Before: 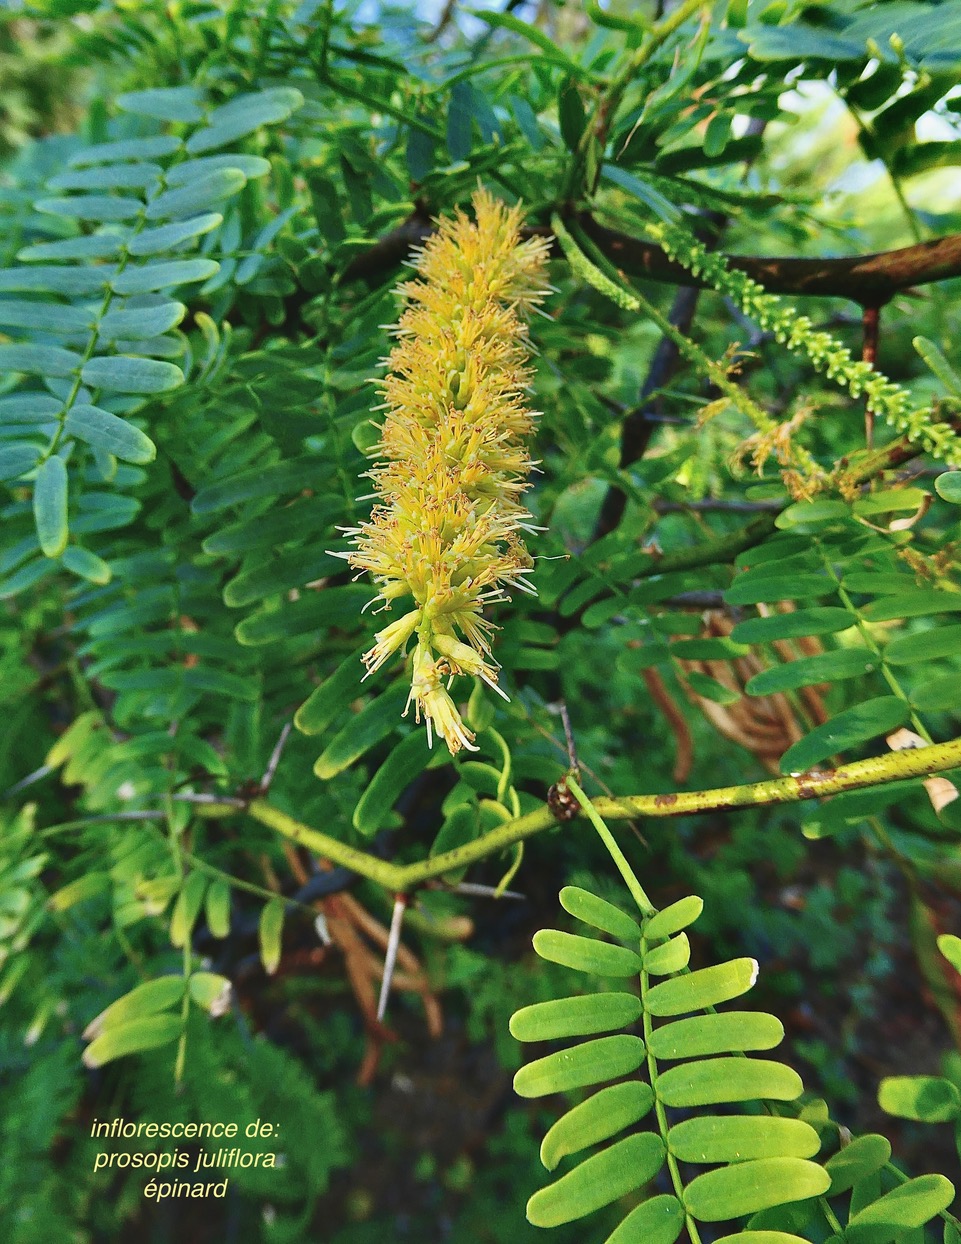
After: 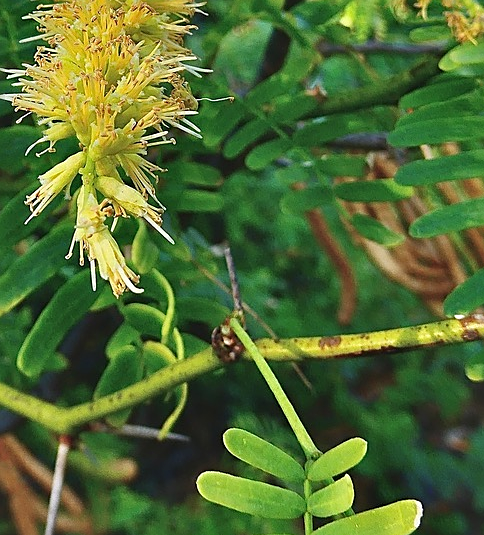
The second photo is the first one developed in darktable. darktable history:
crop: left 35.019%, top 36.879%, right 14.613%, bottom 20.11%
sharpen: on, module defaults
shadows and highlights: shadows 25.36, highlights -24.17
